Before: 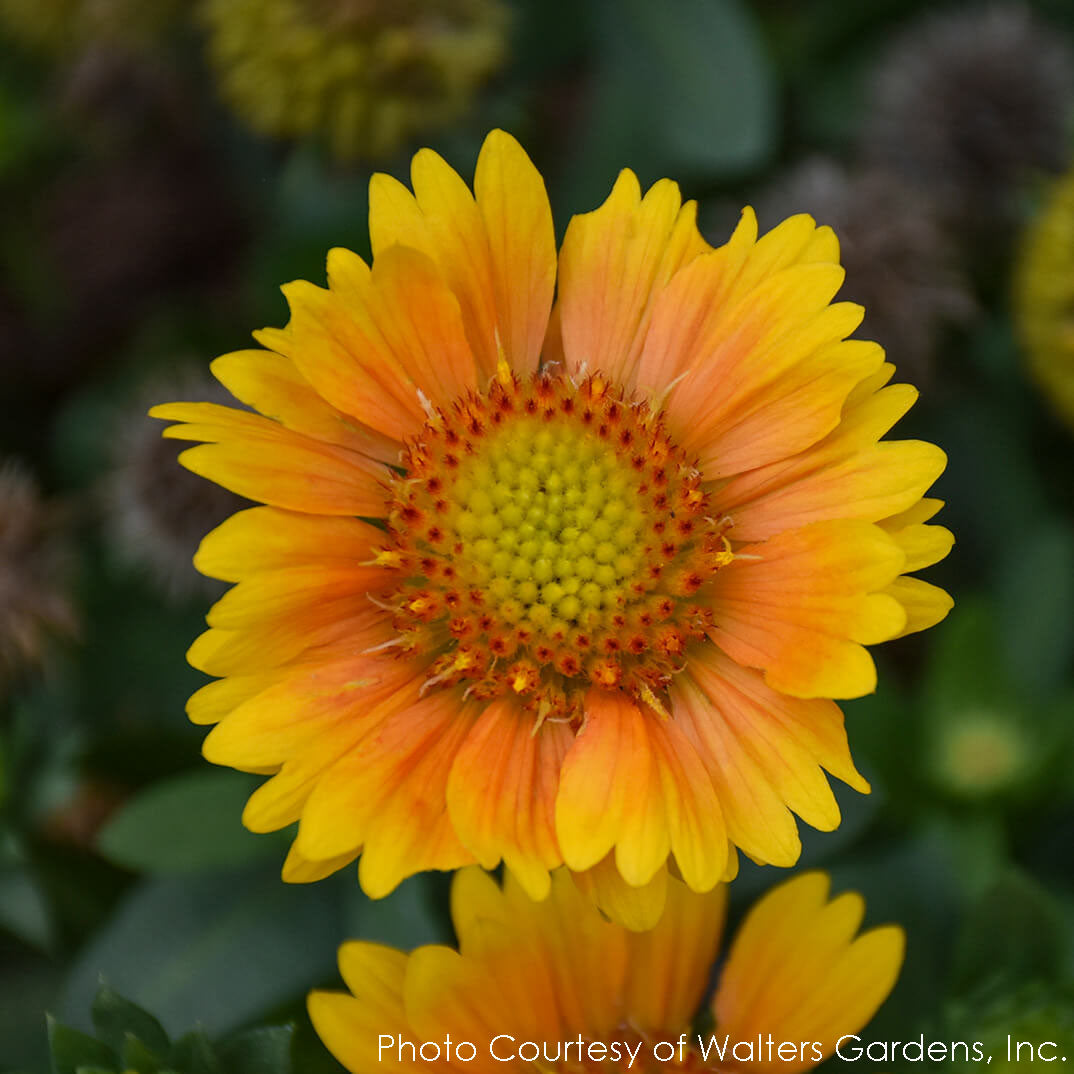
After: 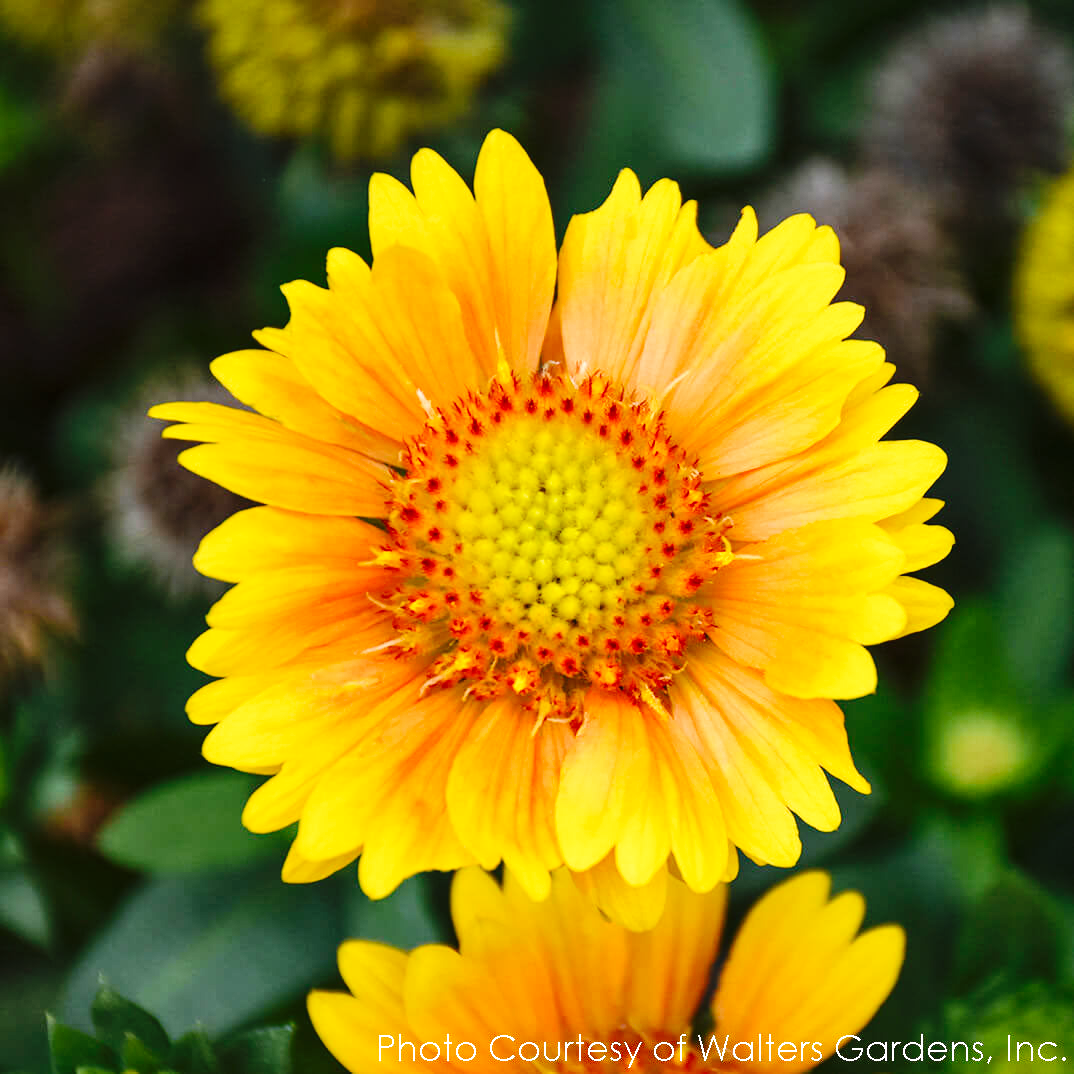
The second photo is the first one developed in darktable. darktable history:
exposure: black level correction 0, exposure 0.7 EV, compensate exposure bias true, compensate highlight preservation false
base curve: curves: ch0 [(0, 0) (0.036, 0.025) (0.121, 0.166) (0.206, 0.329) (0.605, 0.79) (1, 1)], preserve colors none
